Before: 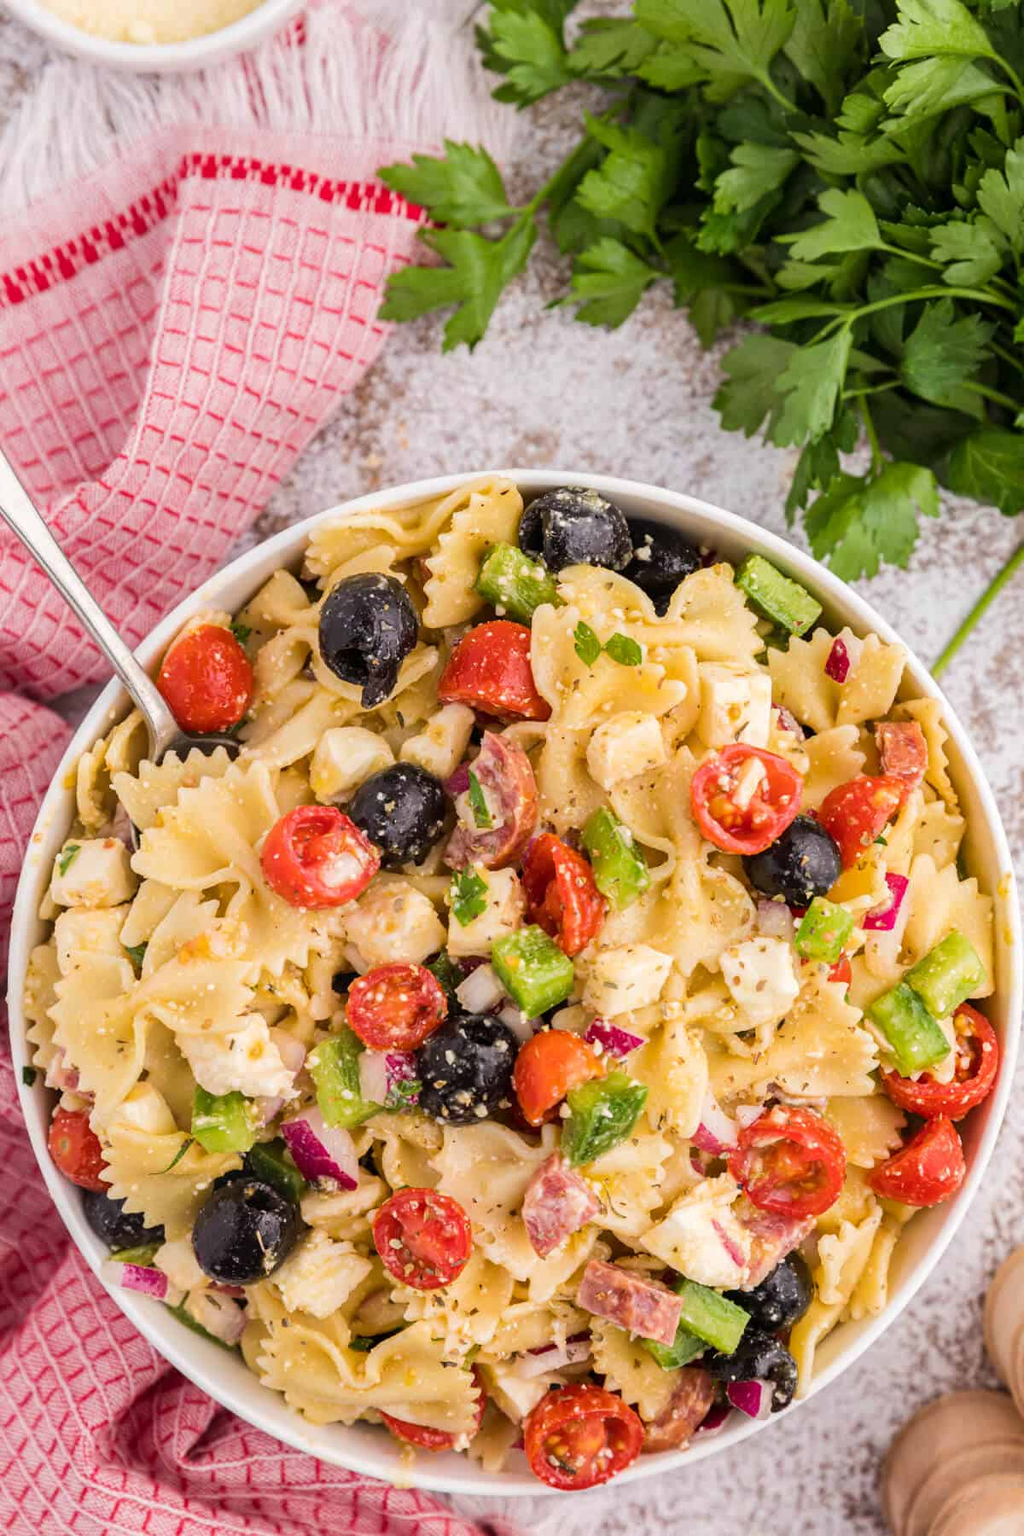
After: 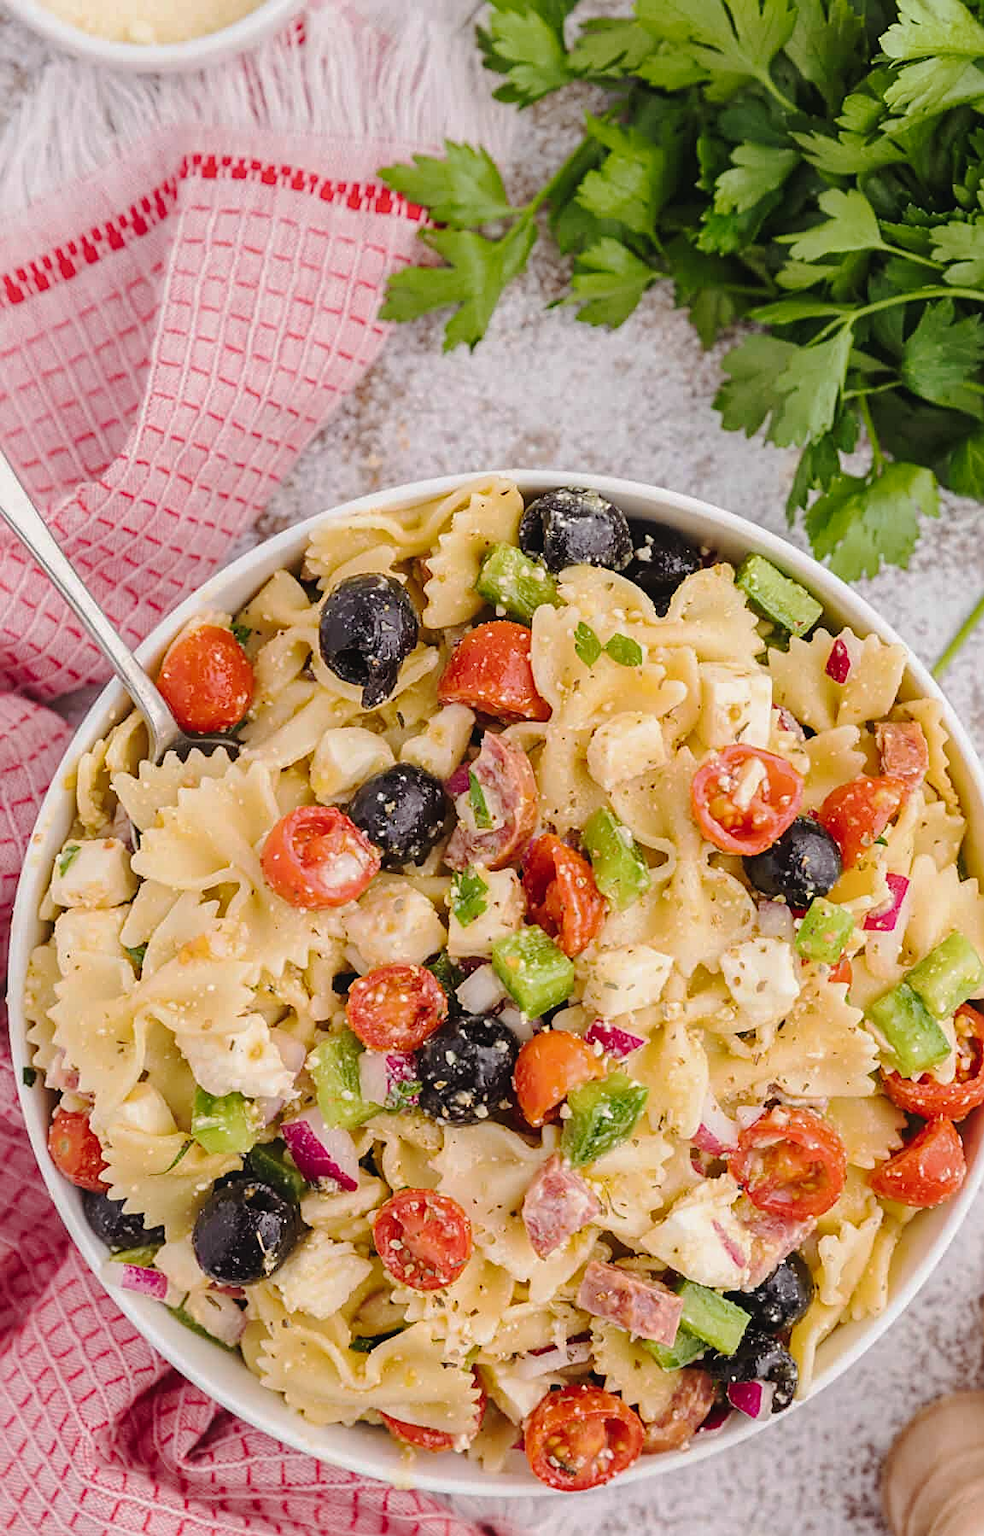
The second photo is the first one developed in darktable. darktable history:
crop: right 3.915%, bottom 0.045%
tone curve: curves: ch0 [(0, 0.026) (0.175, 0.178) (0.463, 0.502) (0.796, 0.764) (1, 0.961)]; ch1 [(0, 0) (0.437, 0.398) (0.469, 0.472) (0.505, 0.504) (0.553, 0.552) (1, 1)]; ch2 [(0, 0) (0.505, 0.495) (0.579, 0.579) (1, 1)], preserve colors none
sharpen: on, module defaults
